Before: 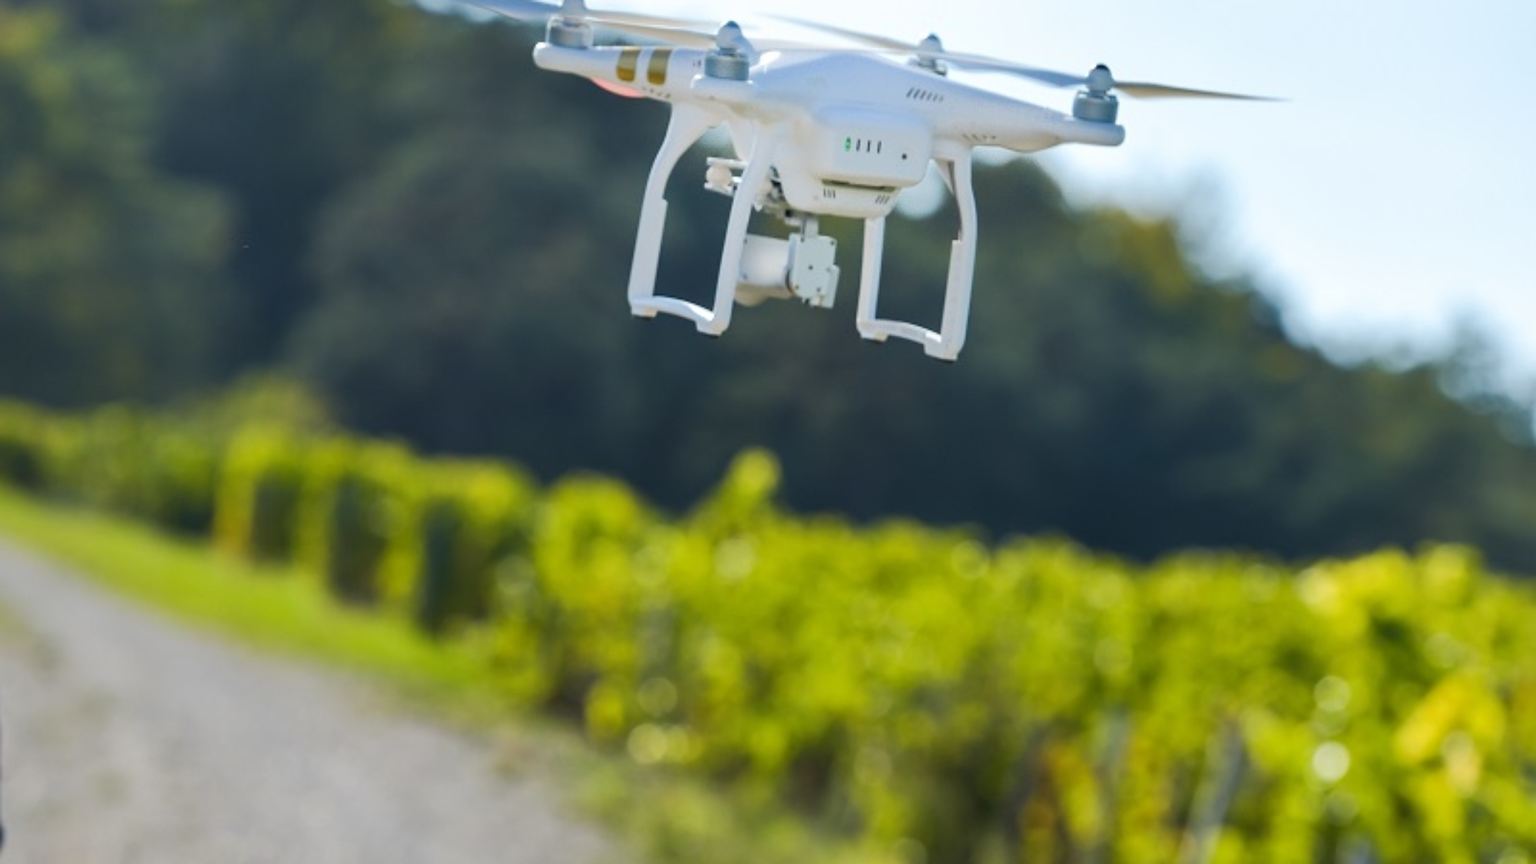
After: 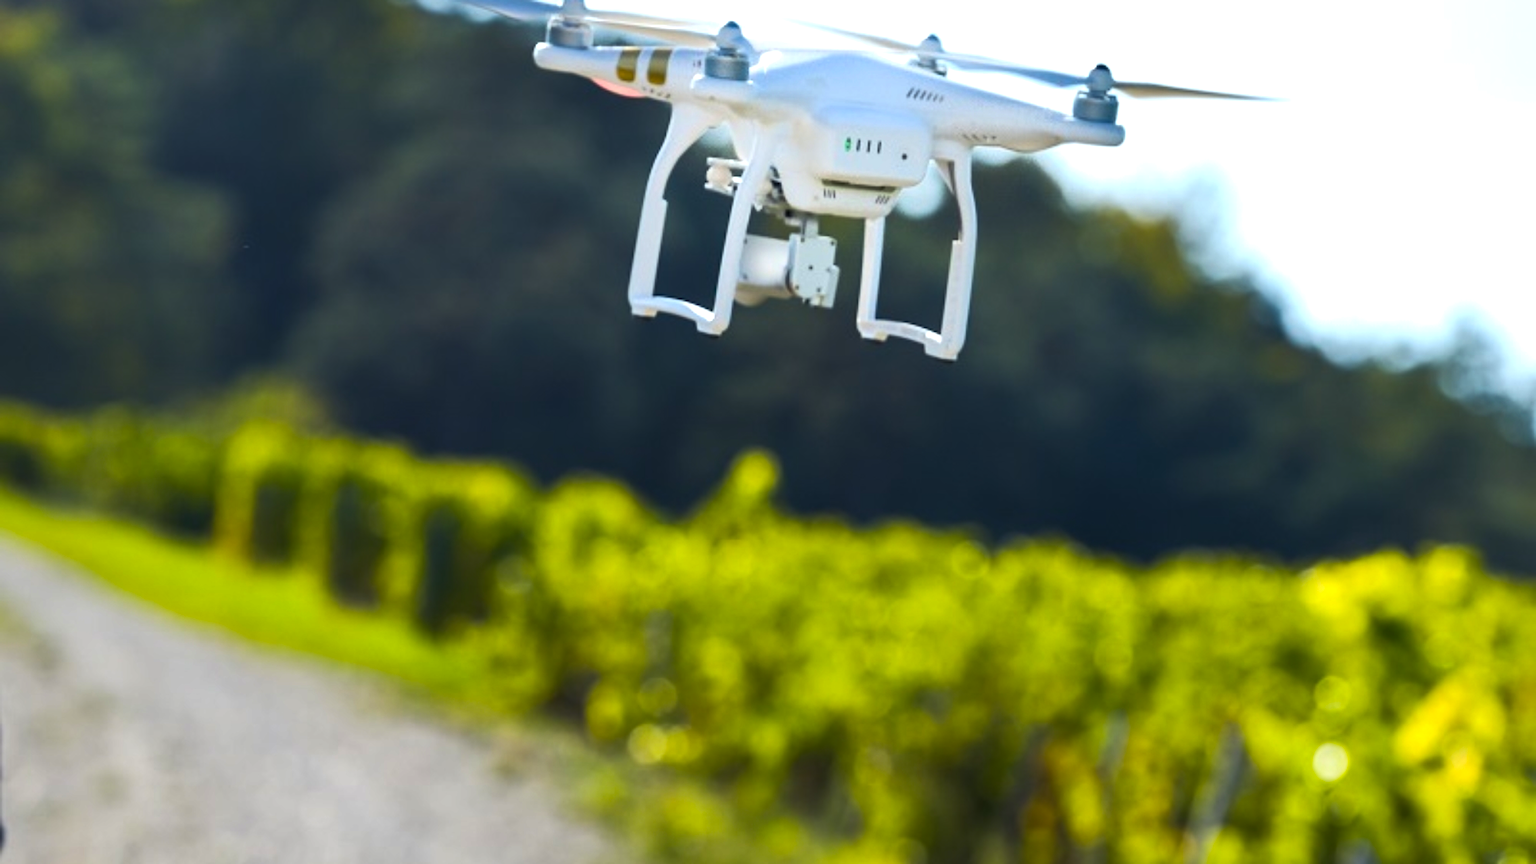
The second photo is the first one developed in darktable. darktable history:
color balance rgb: shadows lift › chroma 3.323%, shadows lift › hue 278.46°, power › hue 328.62°, linear chroma grading › global chroma 24.777%, perceptual saturation grading › global saturation -0.587%, perceptual brilliance grading › highlights 14.513%, perceptual brilliance grading › mid-tones -6.427%, perceptual brilliance grading › shadows -26.511%
